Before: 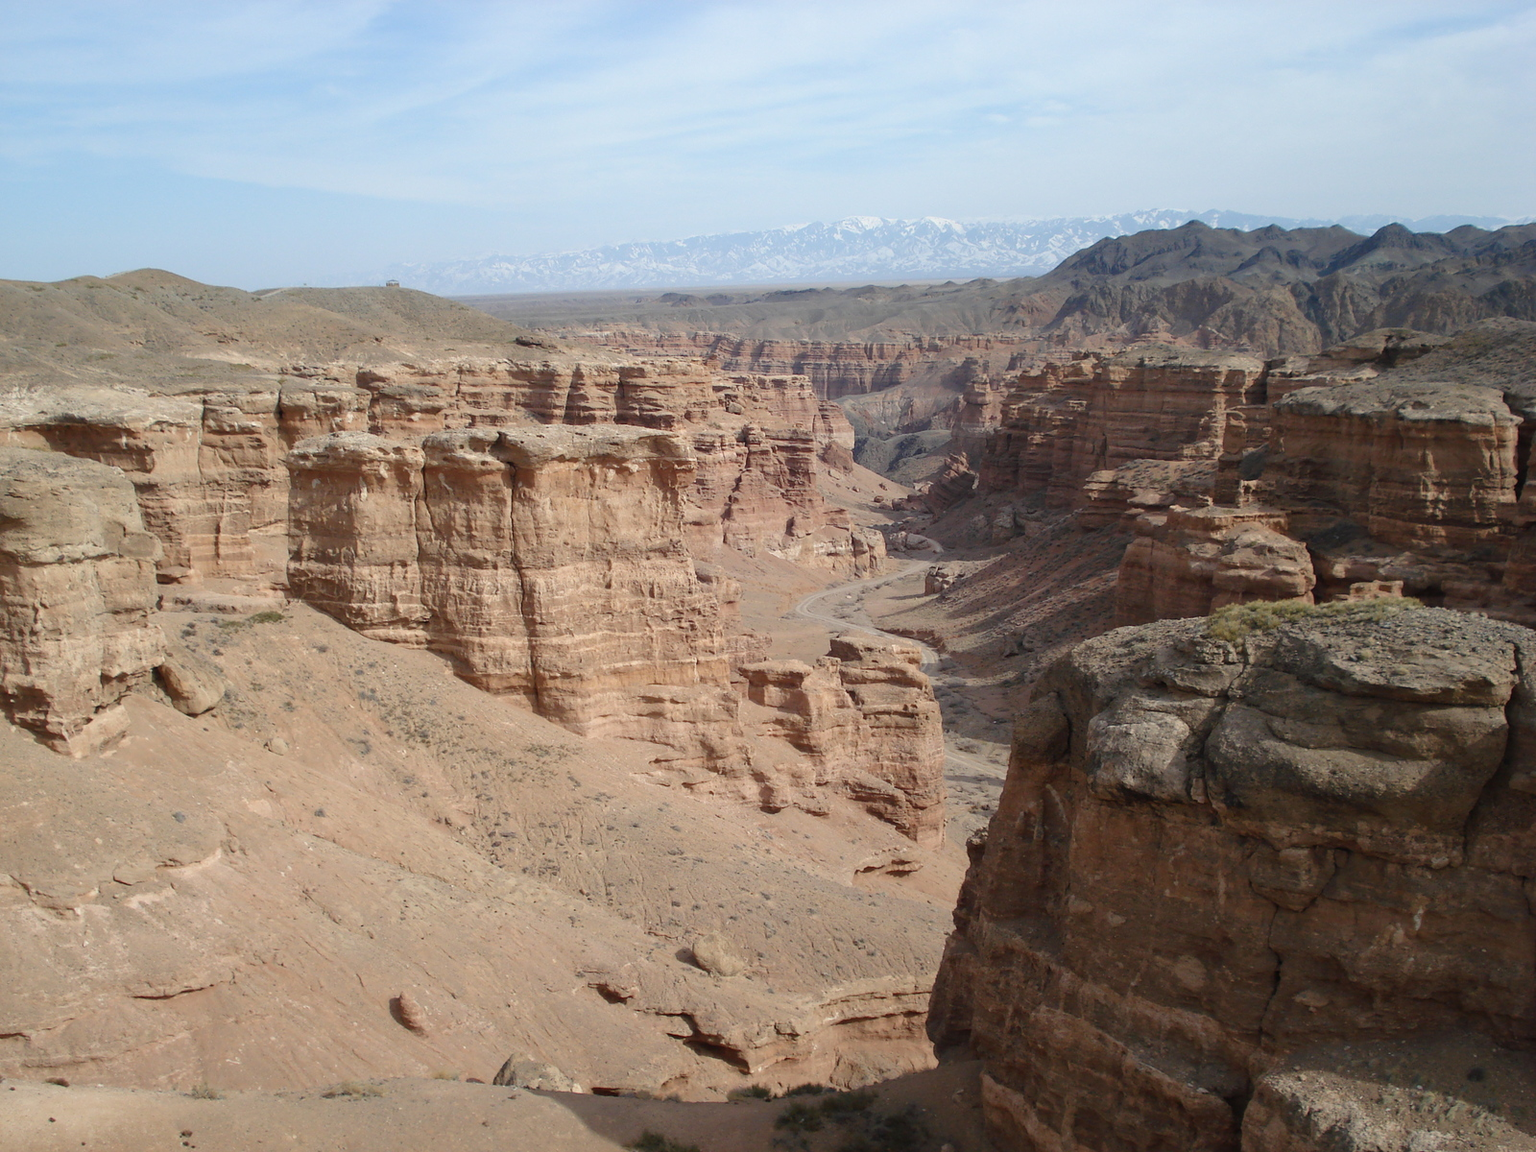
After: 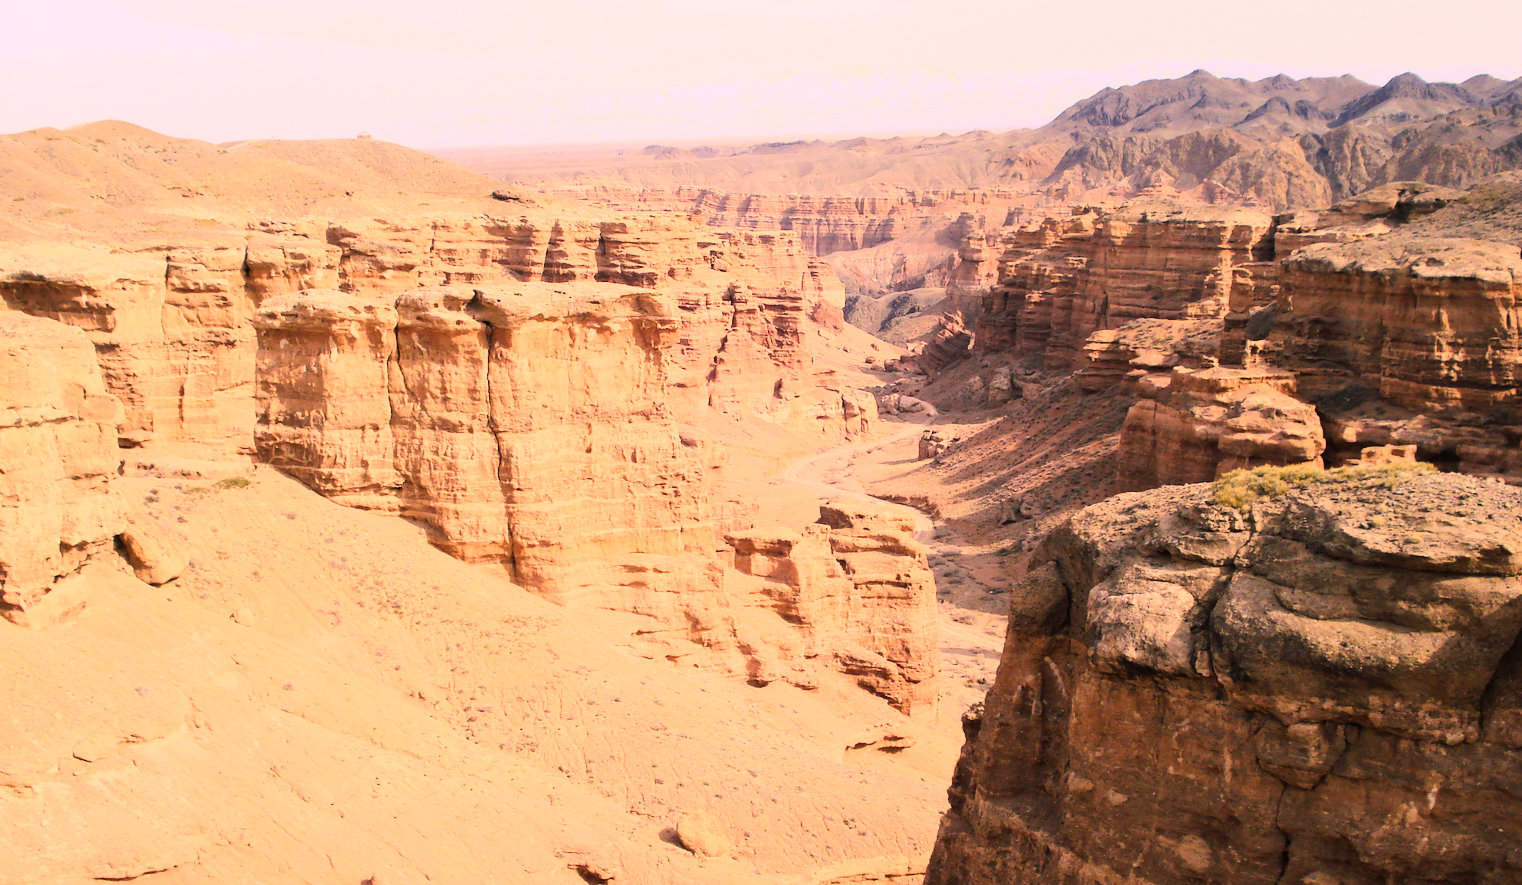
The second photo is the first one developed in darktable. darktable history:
base curve: curves: ch0 [(0, 0) (0, 0.001) (0.001, 0.001) (0.004, 0.002) (0.007, 0.004) (0.015, 0.013) (0.033, 0.045) (0.052, 0.096) (0.075, 0.17) (0.099, 0.241) (0.163, 0.42) (0.219, 0.55) (0.259, 0.616) (0.327, 0.722) (0.365, 0.765) (0.522, 0.873) (0.547, 0.881) (0.689, 0.919) (0.826, 0.952) (1, 1)]
color balance rgb: highlights gain › chroma 0.226%, highlights gain › hue 331.64°, perceptual saturation grading › global saturation 0.606%, perceptual brilliance grading › global brilliance 2.647%, perceptual brilliance grading › highlights -2.722%, perceptual brilliance grading › shadows 3.738%, global vibrance 20%
color correction: highlights a* 21.83, highlights b* 22.29
crop and rotate: left 2.933%, top 13.409%, right 1.913%, bottom 12.807%
